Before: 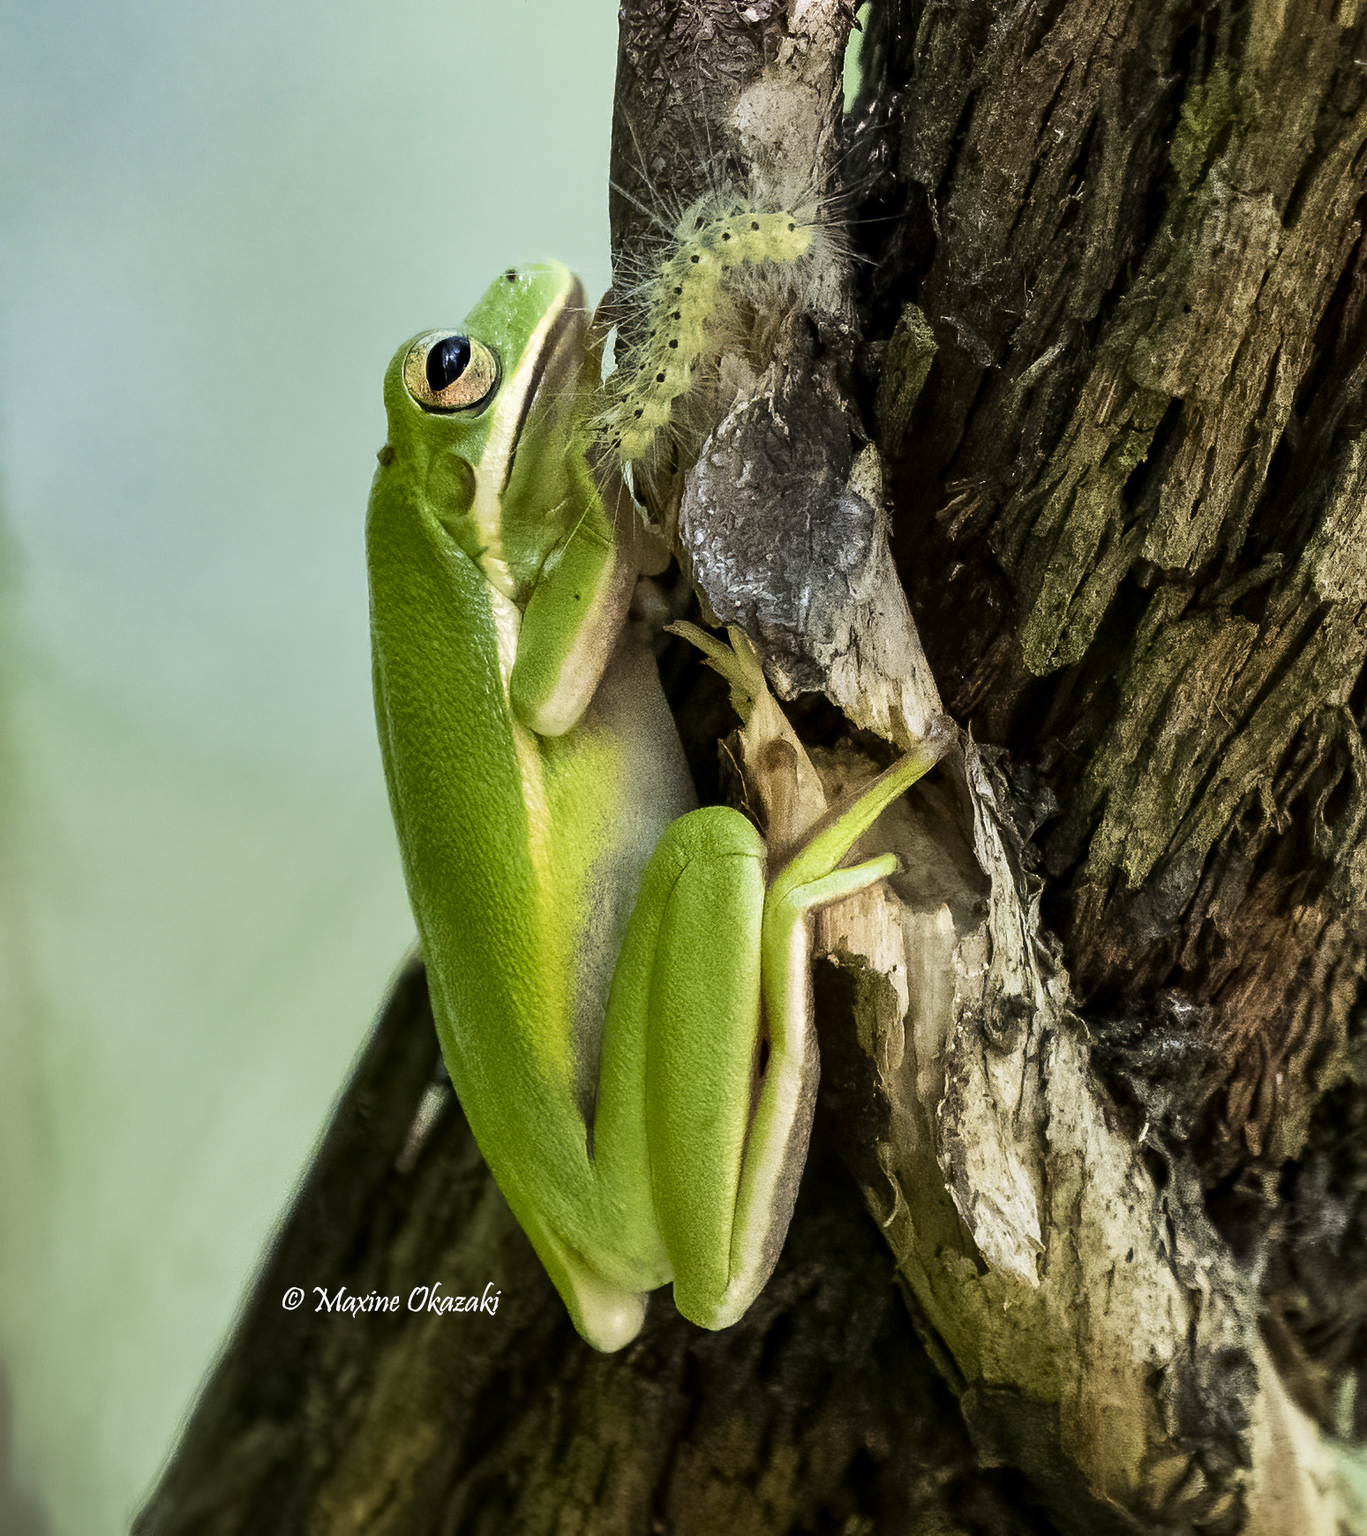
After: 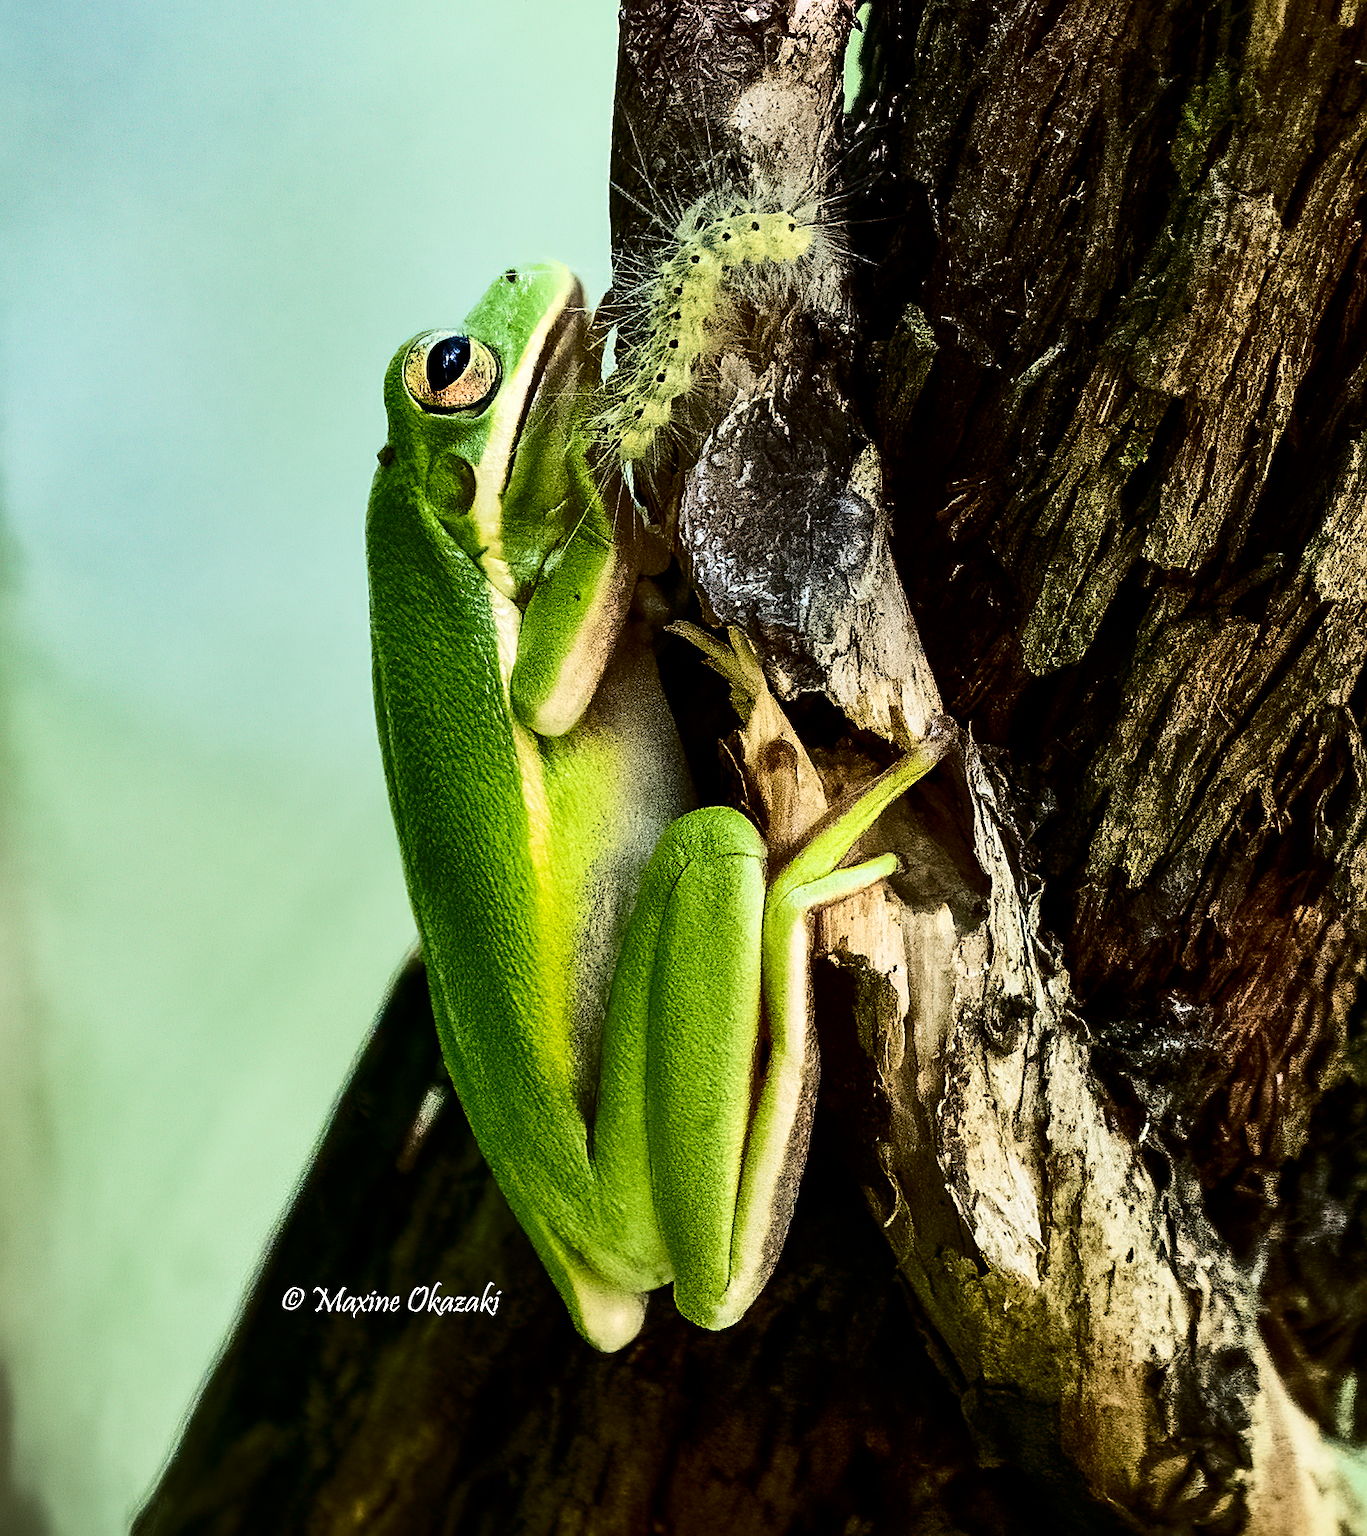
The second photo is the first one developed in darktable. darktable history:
contrast brightness saturation: contrast 0.32, brightness -0.08, saturation 0.17
sharpen: on, module defaults
